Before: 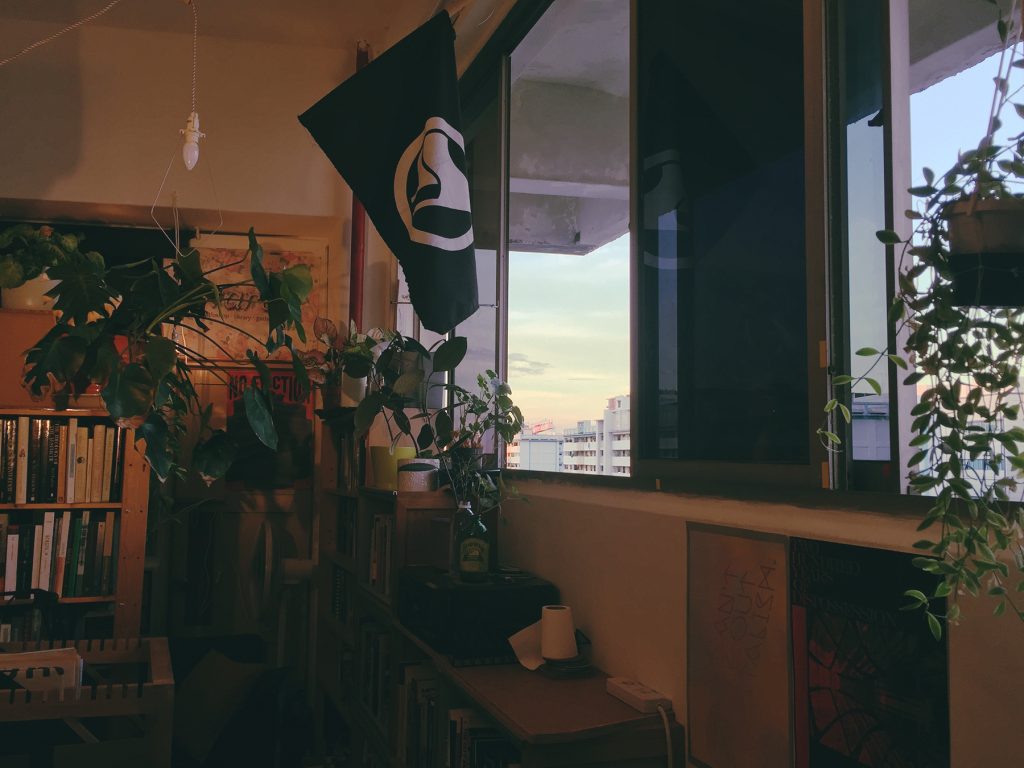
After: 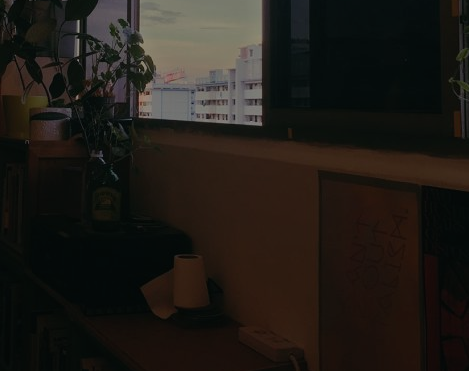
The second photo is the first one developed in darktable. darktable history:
crop: left 35.976%, top 45.819%, right 18.162%, bottom 5.807%
tone equalizer: -8 EV -2 EV, -7 EV -2 EV, -6 EV -2 EV, -5 EV -2 EV, -4 EV -2 EV, -3 EV -2 EV, -2 EV -2 EV, -1 EV -1.63 EV, +0 EV -2 EV
